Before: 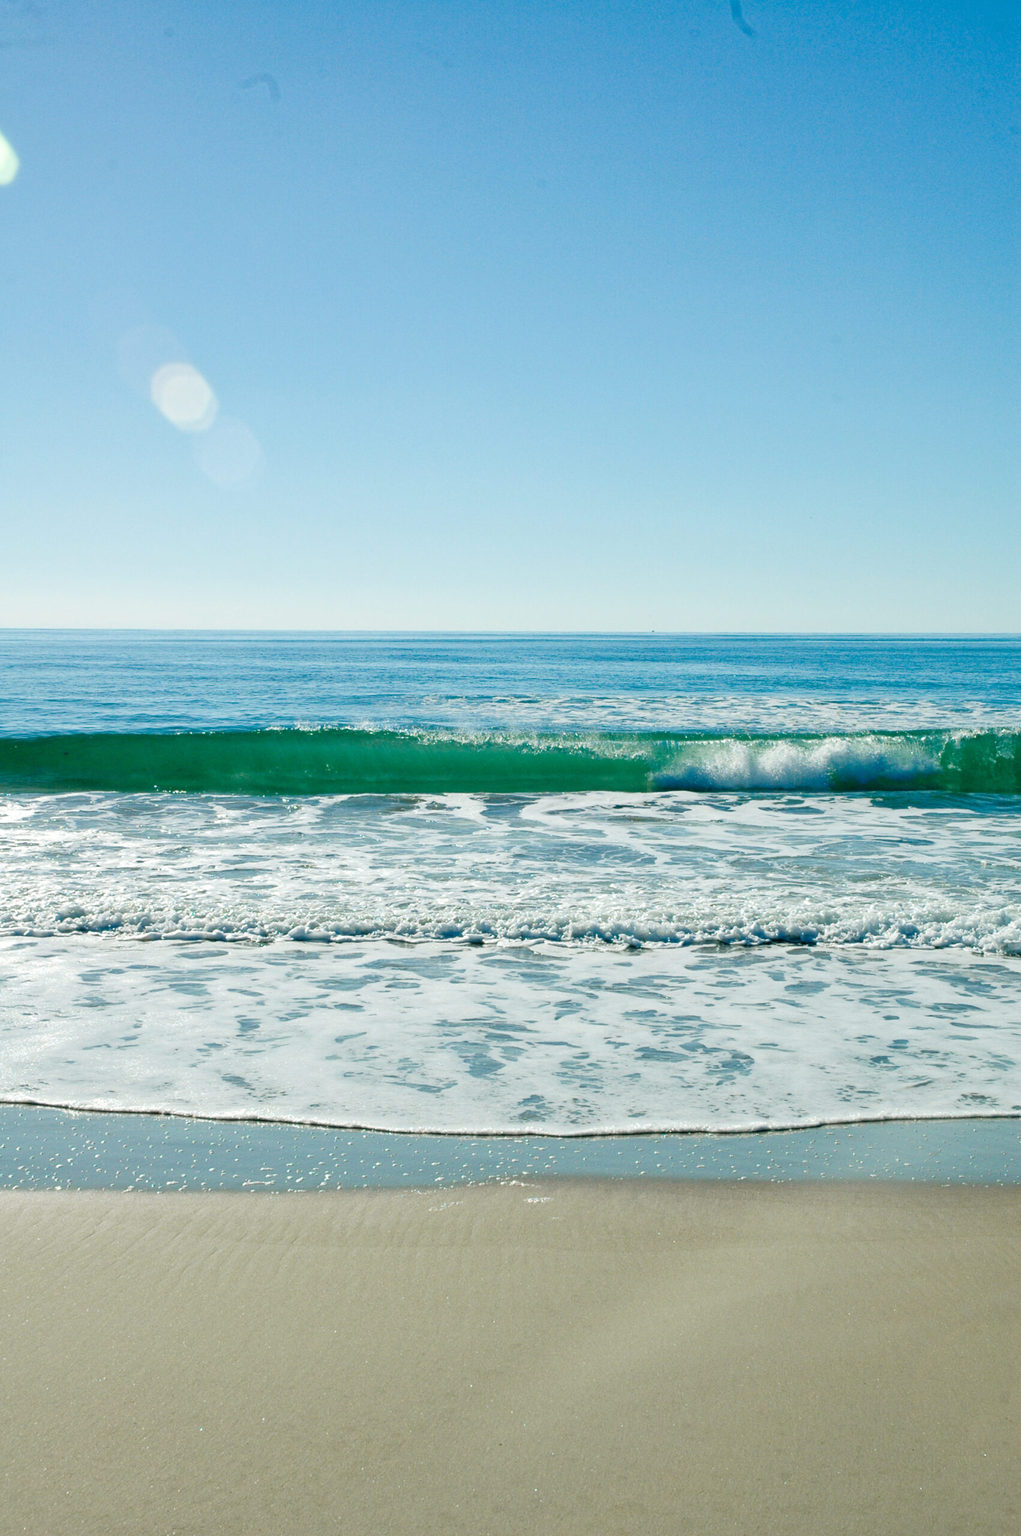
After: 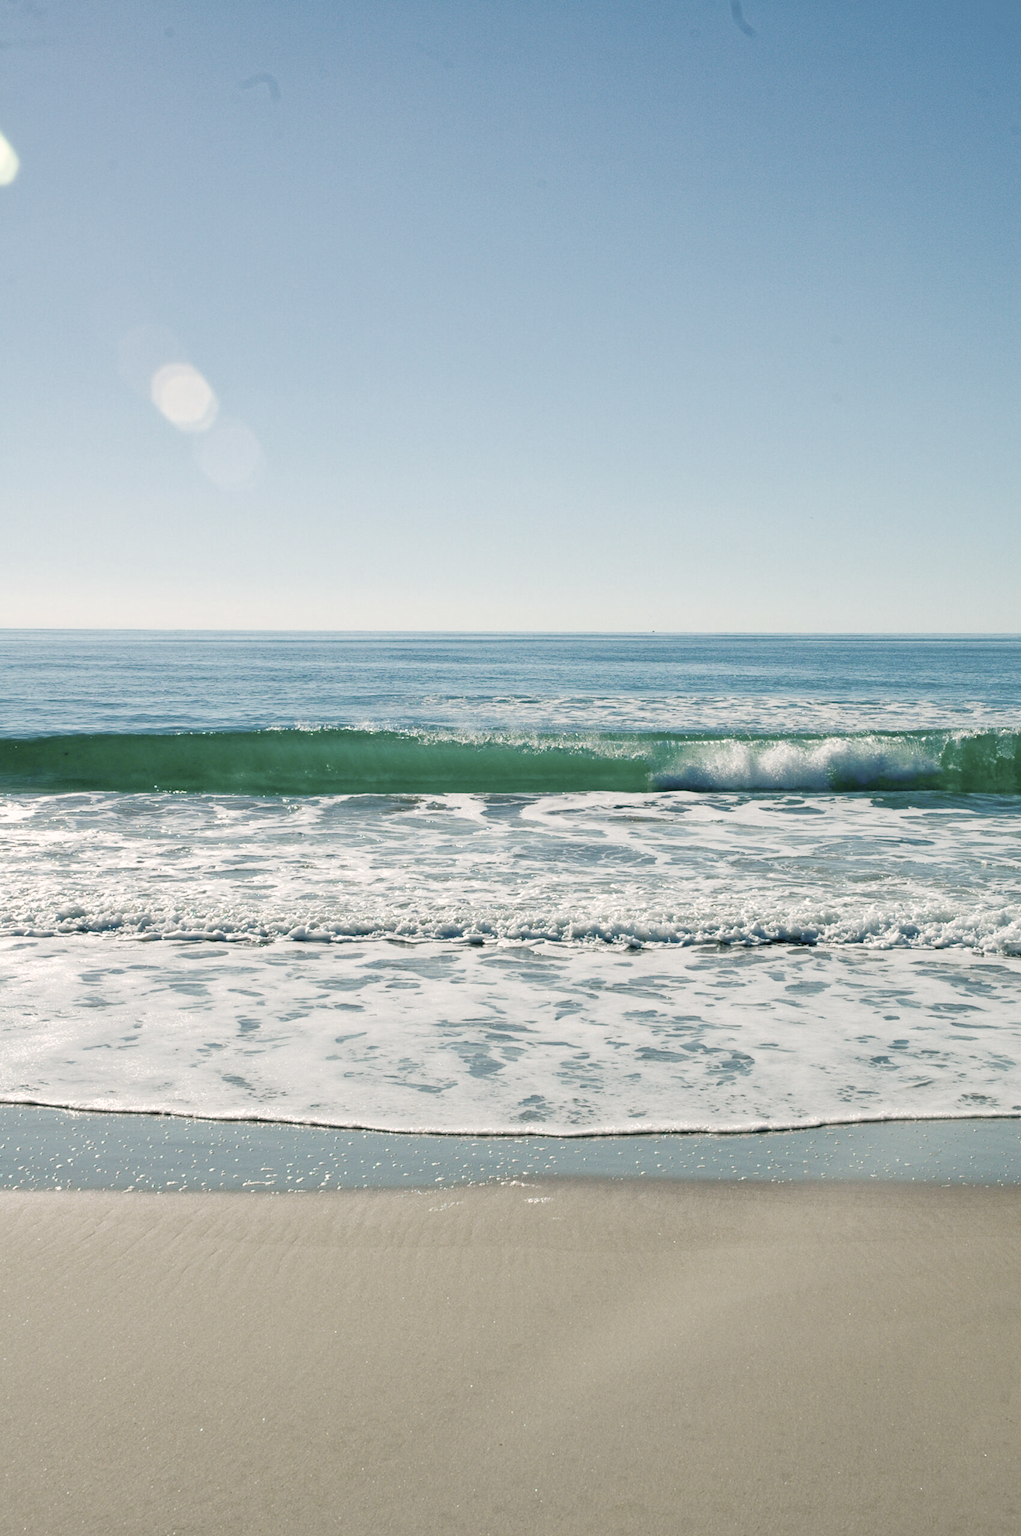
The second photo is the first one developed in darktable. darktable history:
color correction: highlights a* 5.6, highlights b* 5.26, saturation 0.632
